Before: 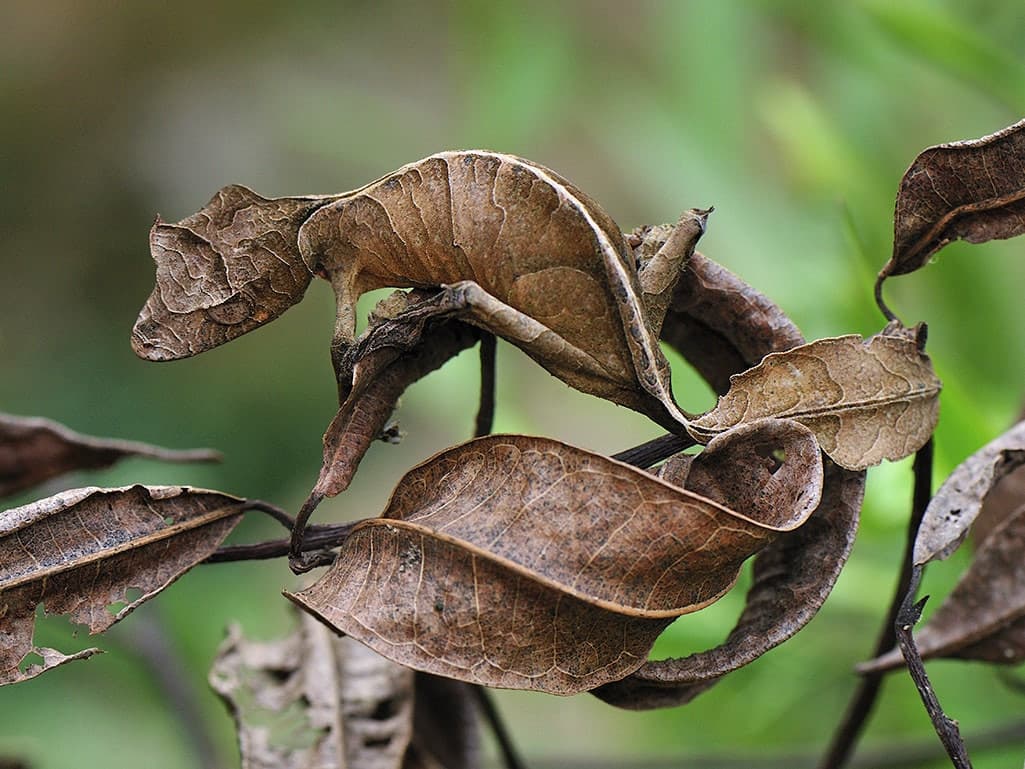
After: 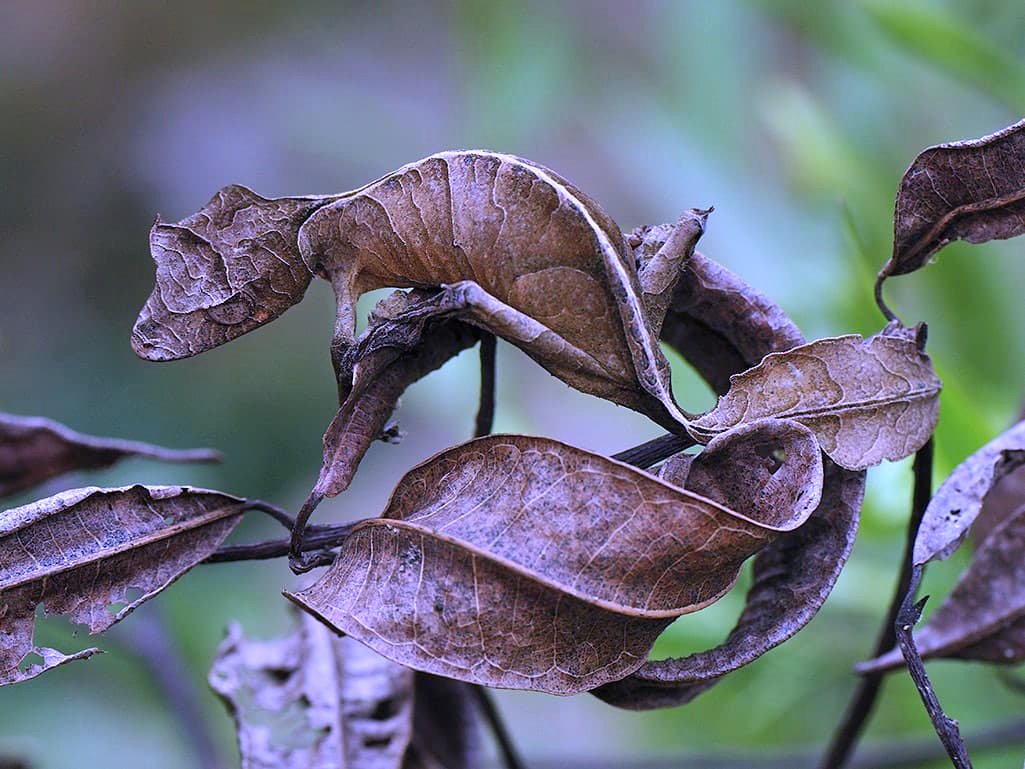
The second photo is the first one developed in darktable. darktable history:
shadows and highlights: shadows 25, highlights -25
white balance: red 0.98, blue 1.61
